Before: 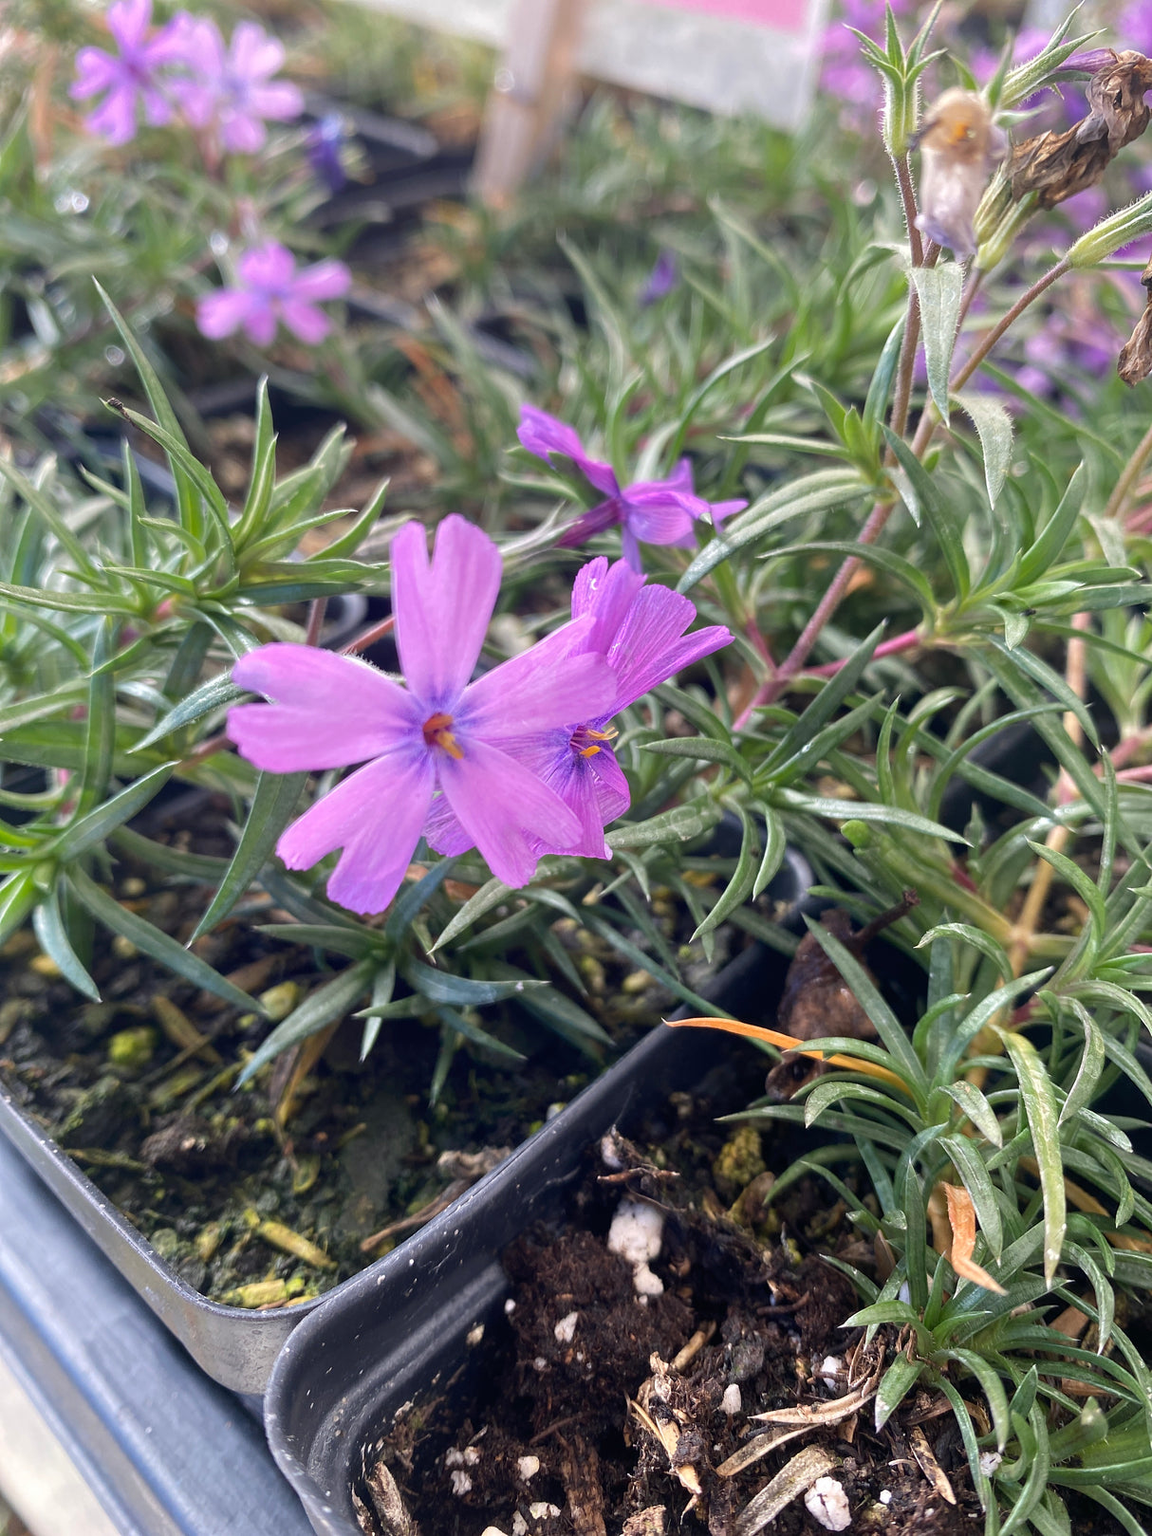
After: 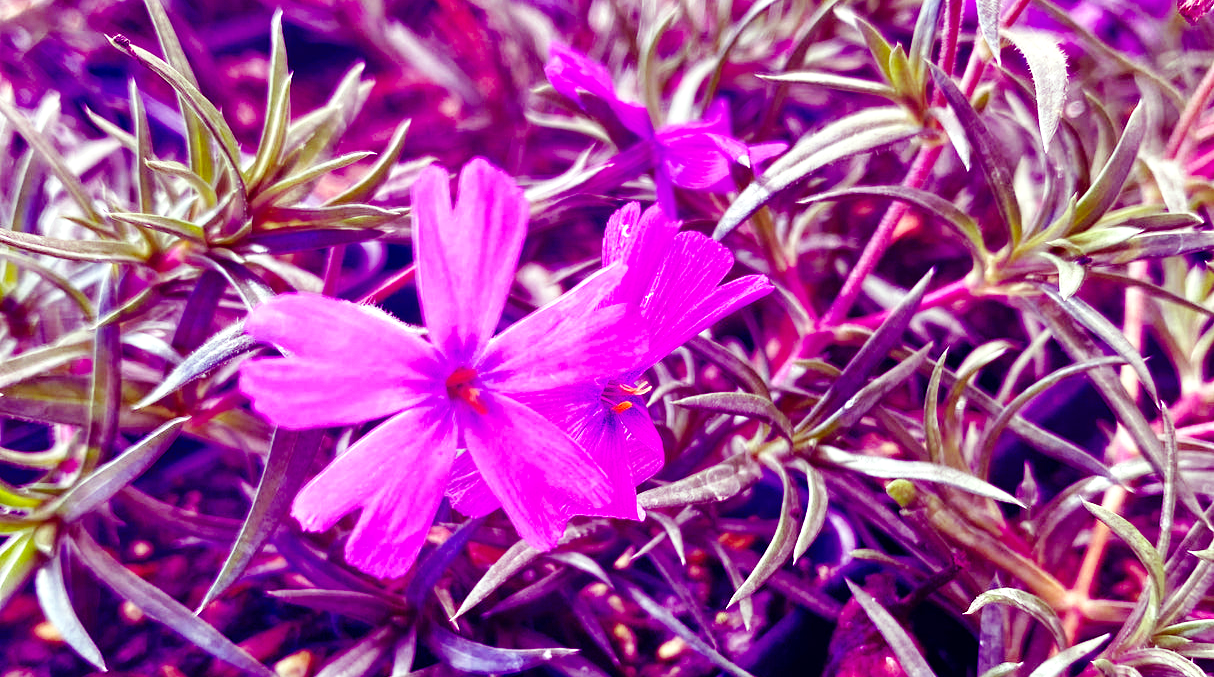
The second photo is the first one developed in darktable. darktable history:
crop and rotate: top 23.84%, bottom 34.294%
base curve: curves: ch0 [(0, 0) (0.036, 0.025) (0.121, 0.166) (0.206, 0.329) (0.605, 0.79) (1, 1)], preserve colors none
color balance: mode lift, gamma, gain (sRGB), lift [1, 1, 0.101, 1]
tone equalizer: -7 EV 0.15 EV, -6 EV 0.6 EV, -5 EV 1.15 EV, -4 EV 1.33 EV, -3 EV 1.15 EV, -2 EV 0.6 EV, -1 EV 0.15 EV, mask exposure compensation -0.5 EV
contrast brightness saturation: brightness -0.09
exposure: black level correction 0.001, exposure 0.5 EV, compensate exposure bias true, compensate highlight preservation false
